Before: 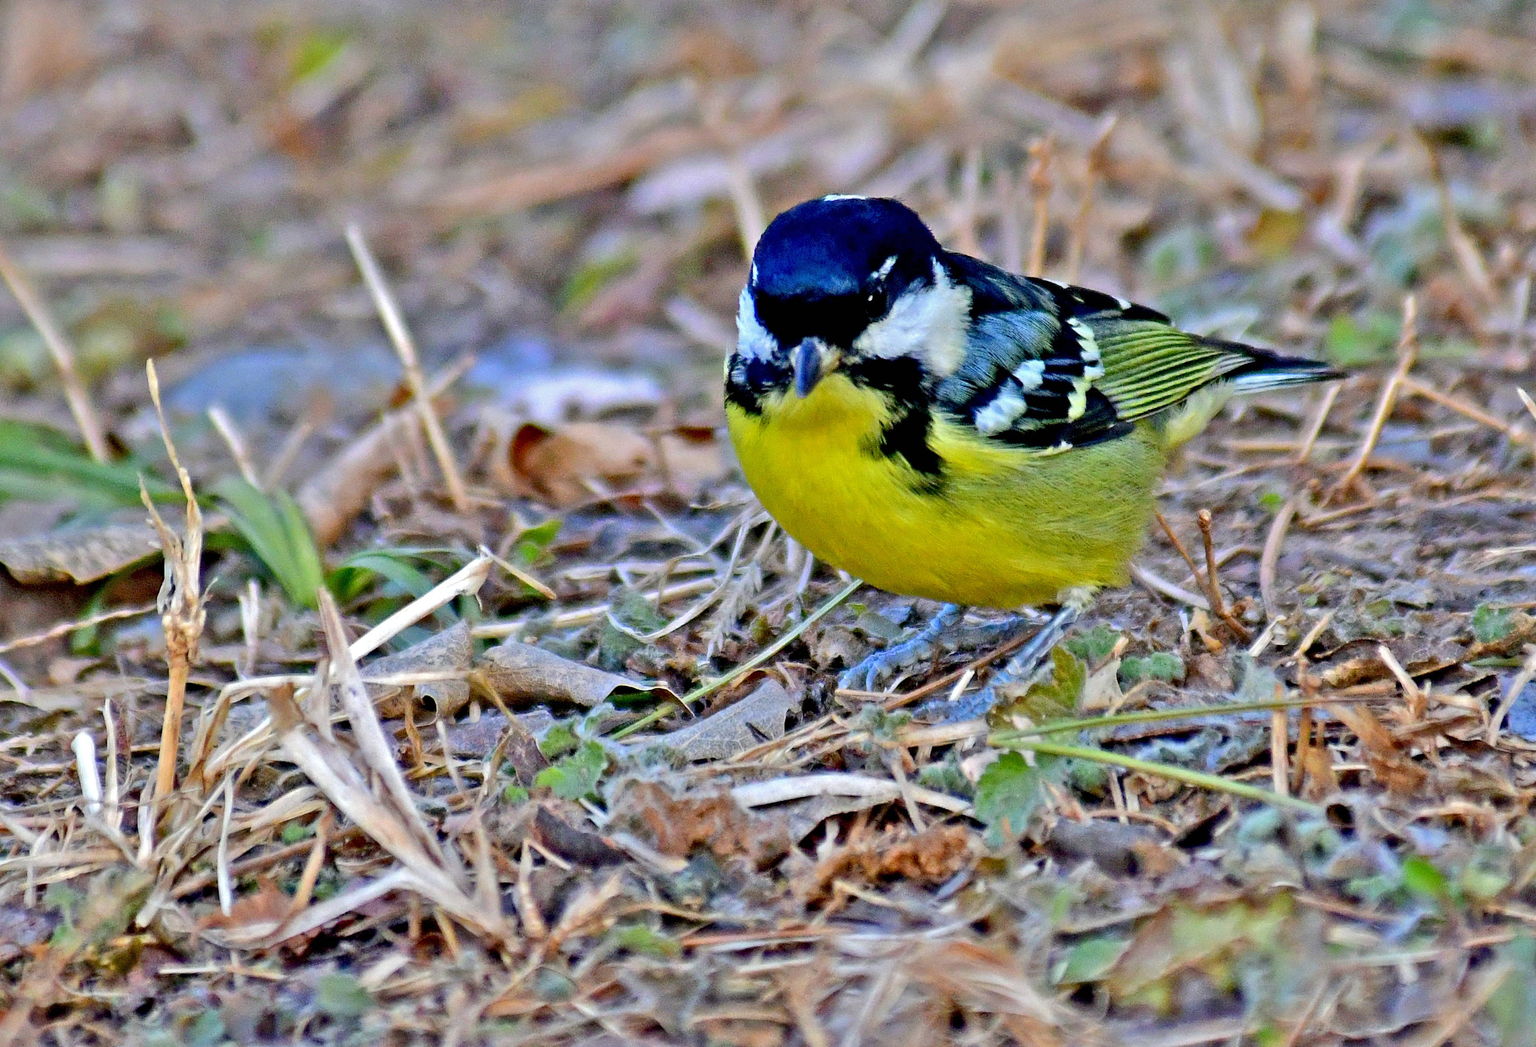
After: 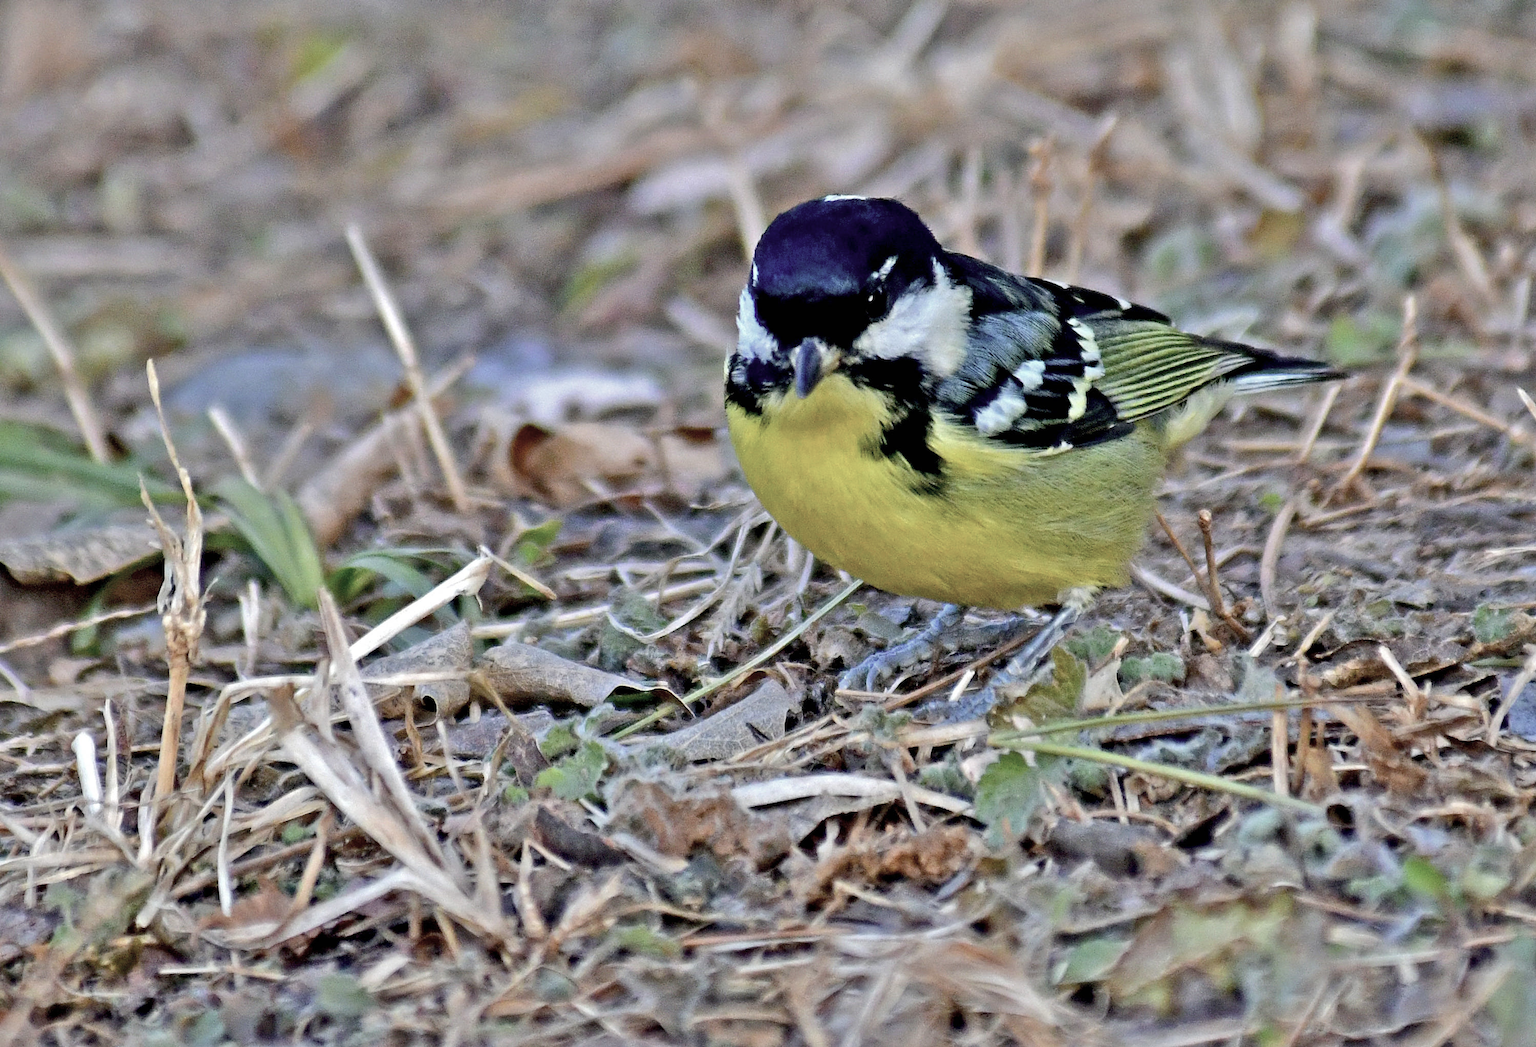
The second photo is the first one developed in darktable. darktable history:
color correction: highlights b* -0.062, saturation 0.568
